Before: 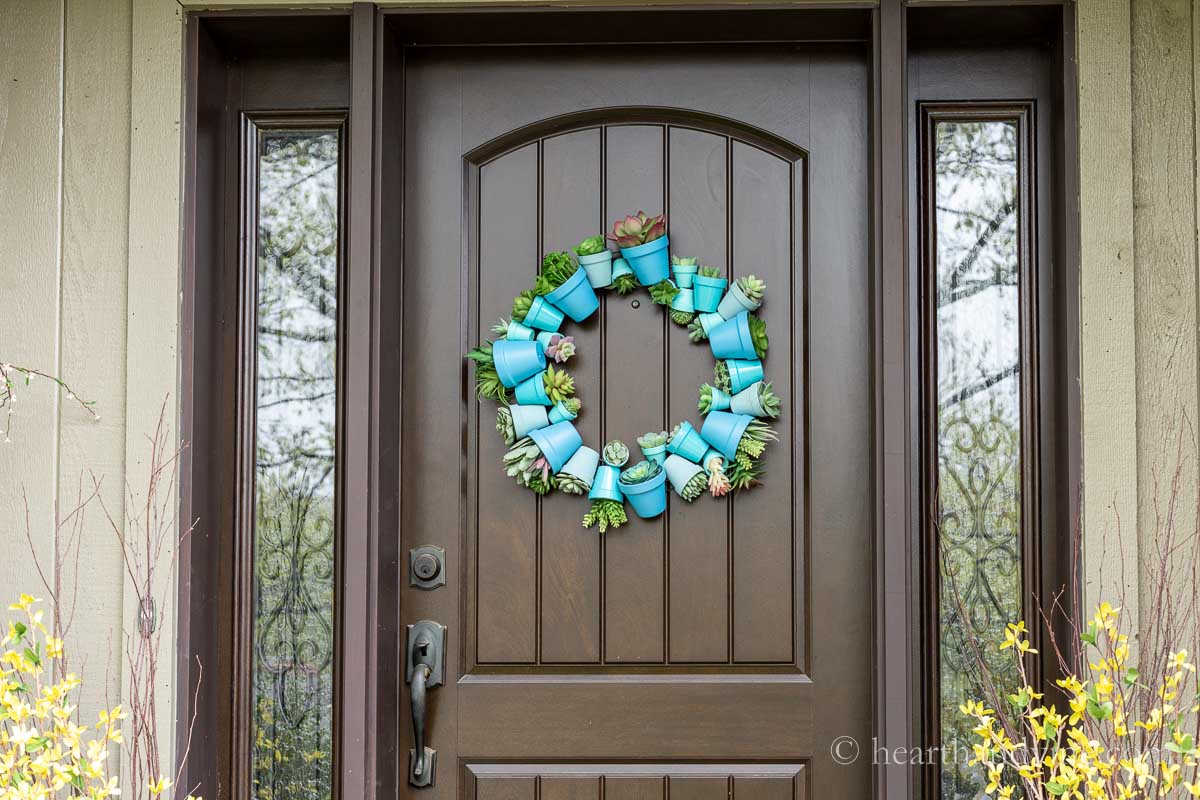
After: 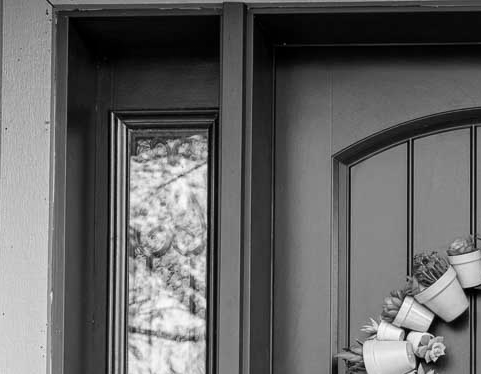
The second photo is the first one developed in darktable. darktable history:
crop and rotate: left 10.859%, top 0.056%, right 49%, bottom 53.069%
color calibration: output gray [0.22, 0.42, 0.37, 0], illuminant Planckian (black body), adaptation linear Bradford (ICC v4), x 0.365, y 0.367, temperature 4416.94 K
